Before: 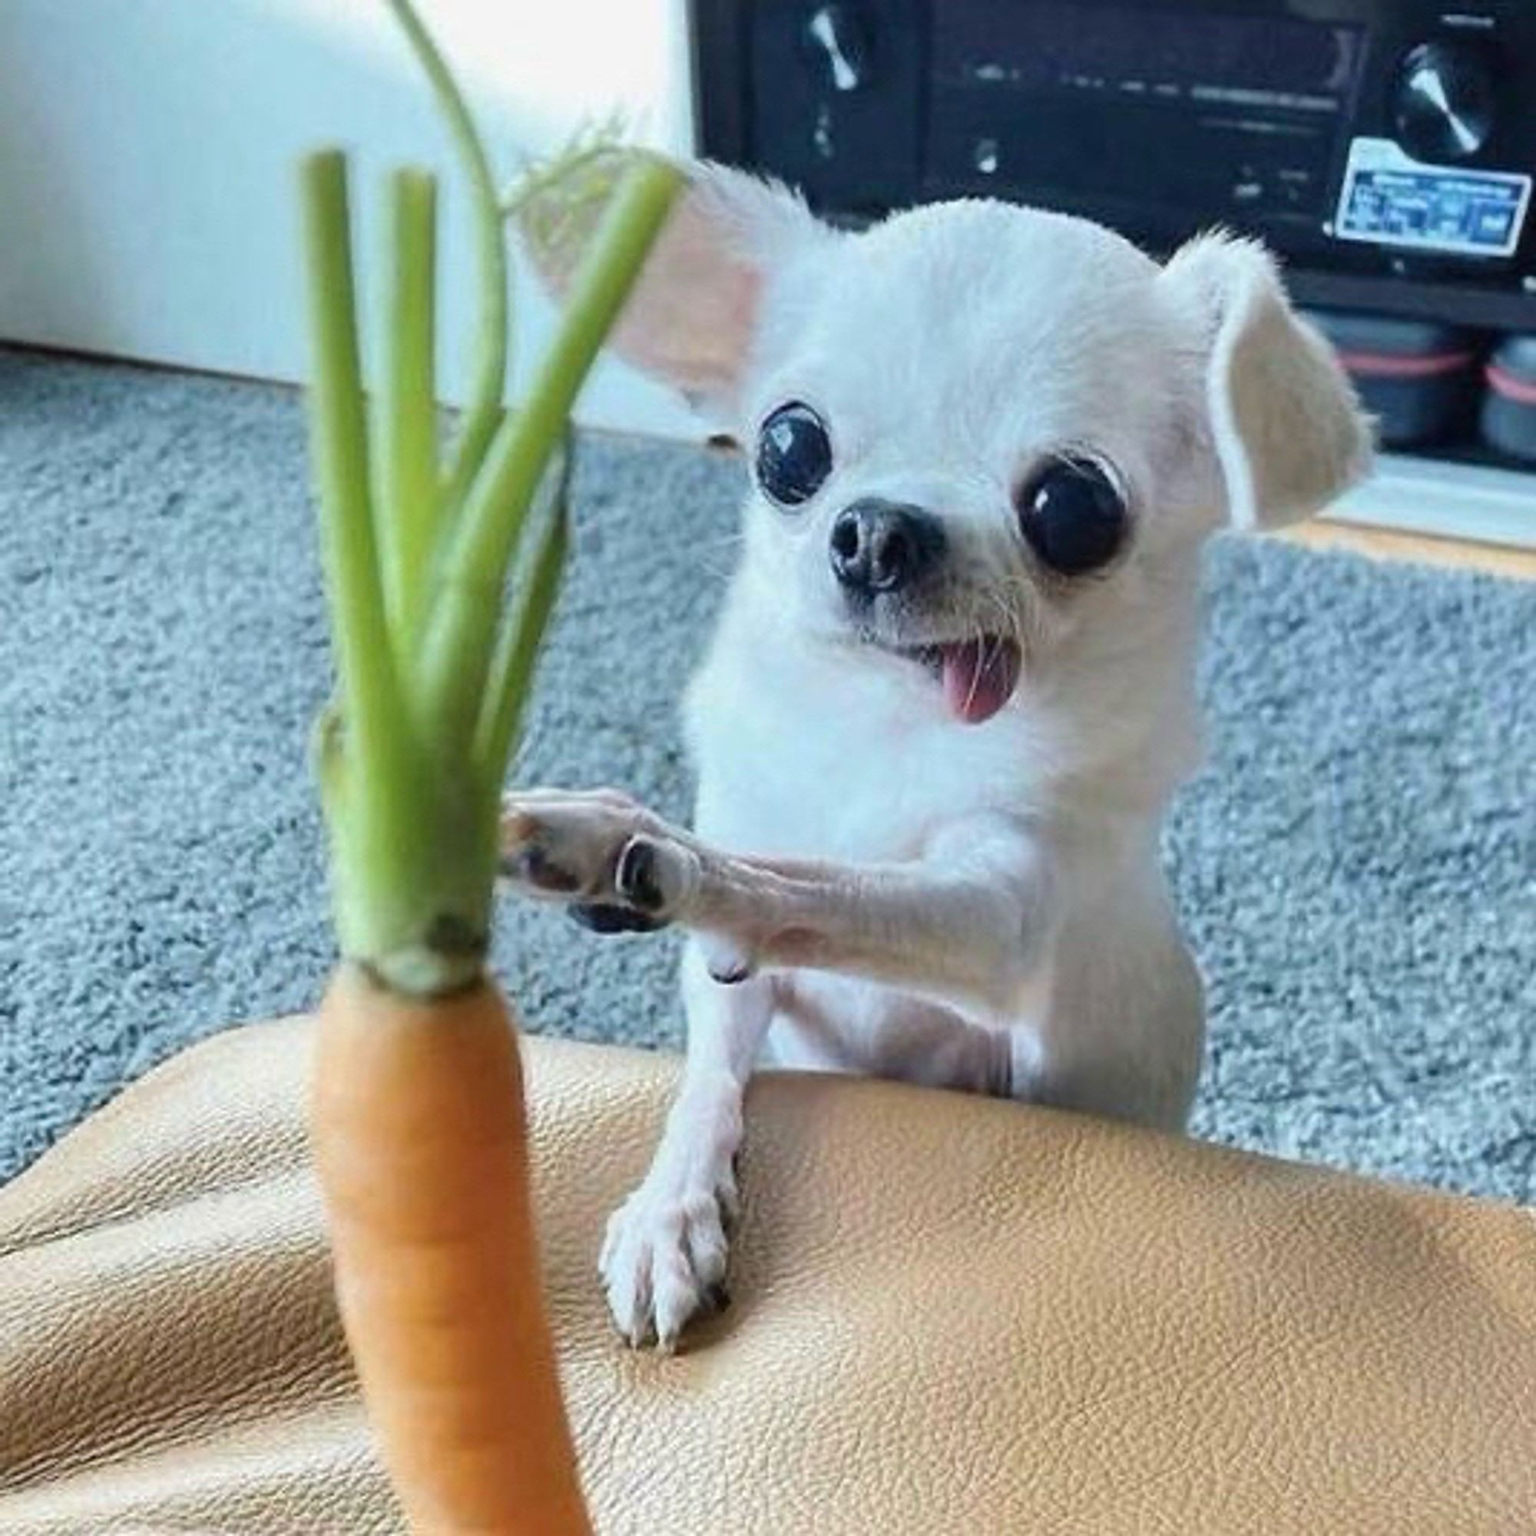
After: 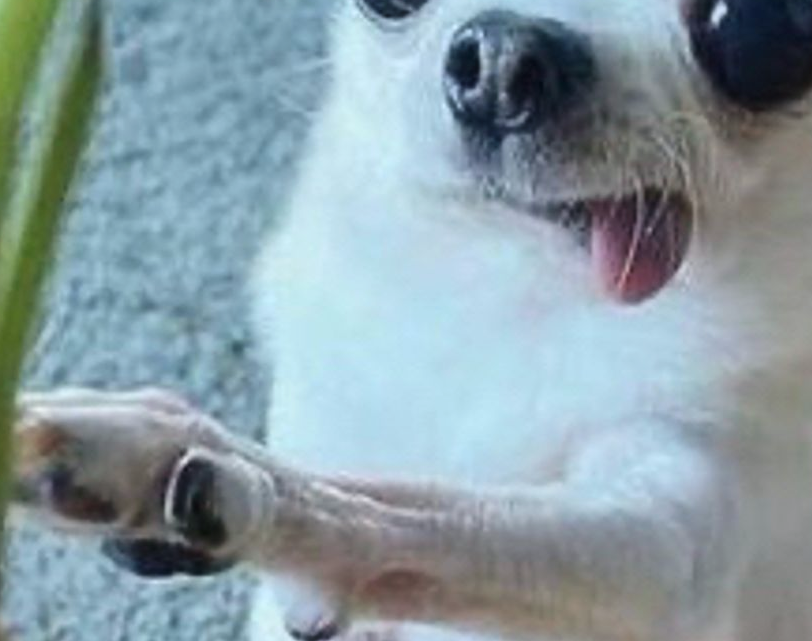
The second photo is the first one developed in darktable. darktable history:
crop: left 31.87%, top 31.946%, right 27.488%, bottom 35.982%
haze removal: strength -0.114, compatibility mode true, adaptive false
